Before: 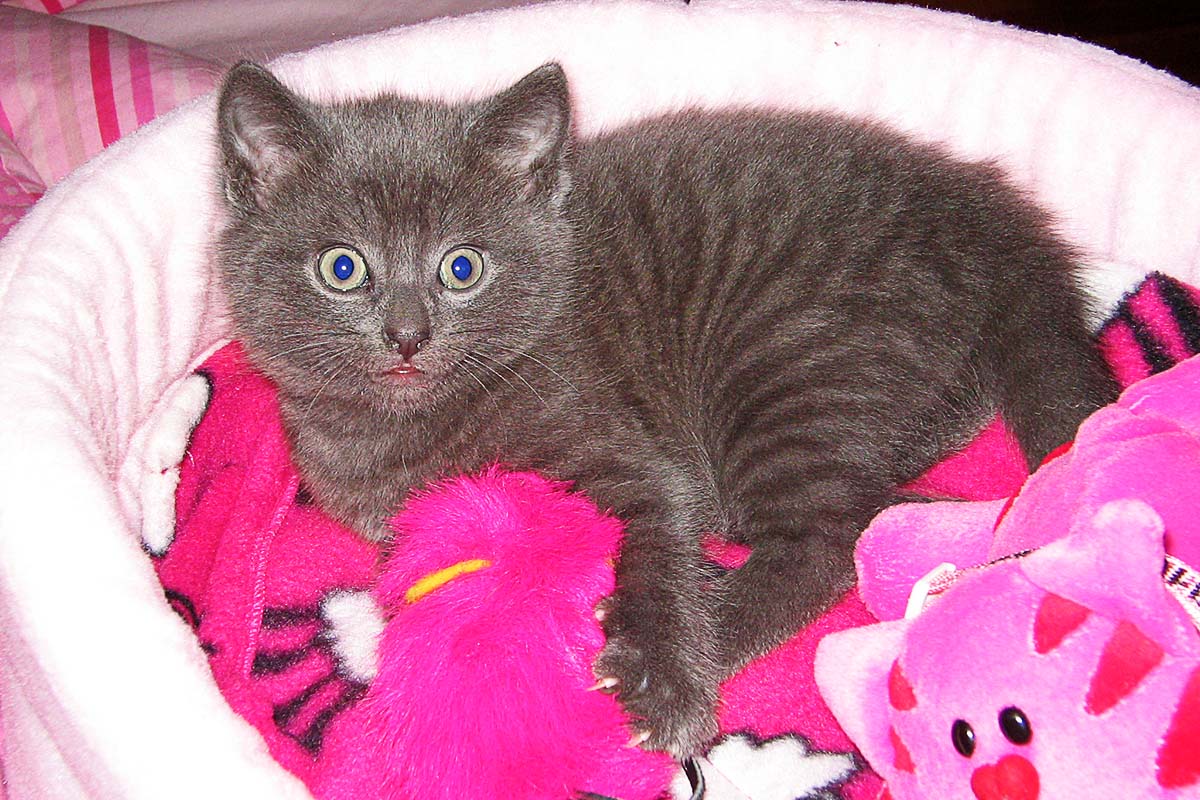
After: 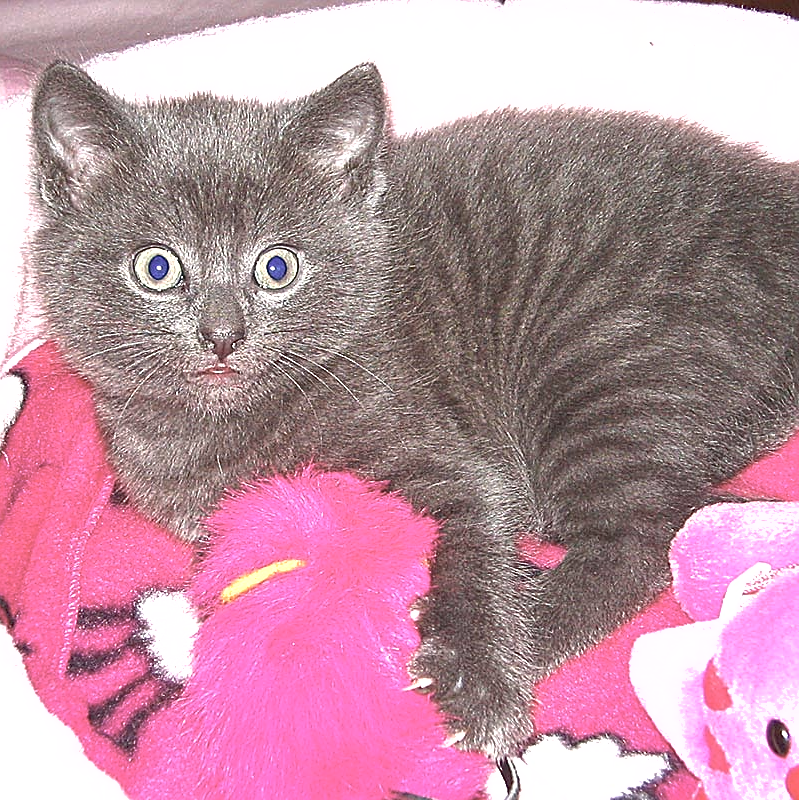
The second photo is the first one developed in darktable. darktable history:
crop: left 15.419%, right 17.914%
sharpen: on, module defaults
shadows and highlights: on, module defaults
exposure: exposure 0.935 EV, compensate highlight preservation false
contrast brightness saturation: contrast -0.05, saturation -0.41
